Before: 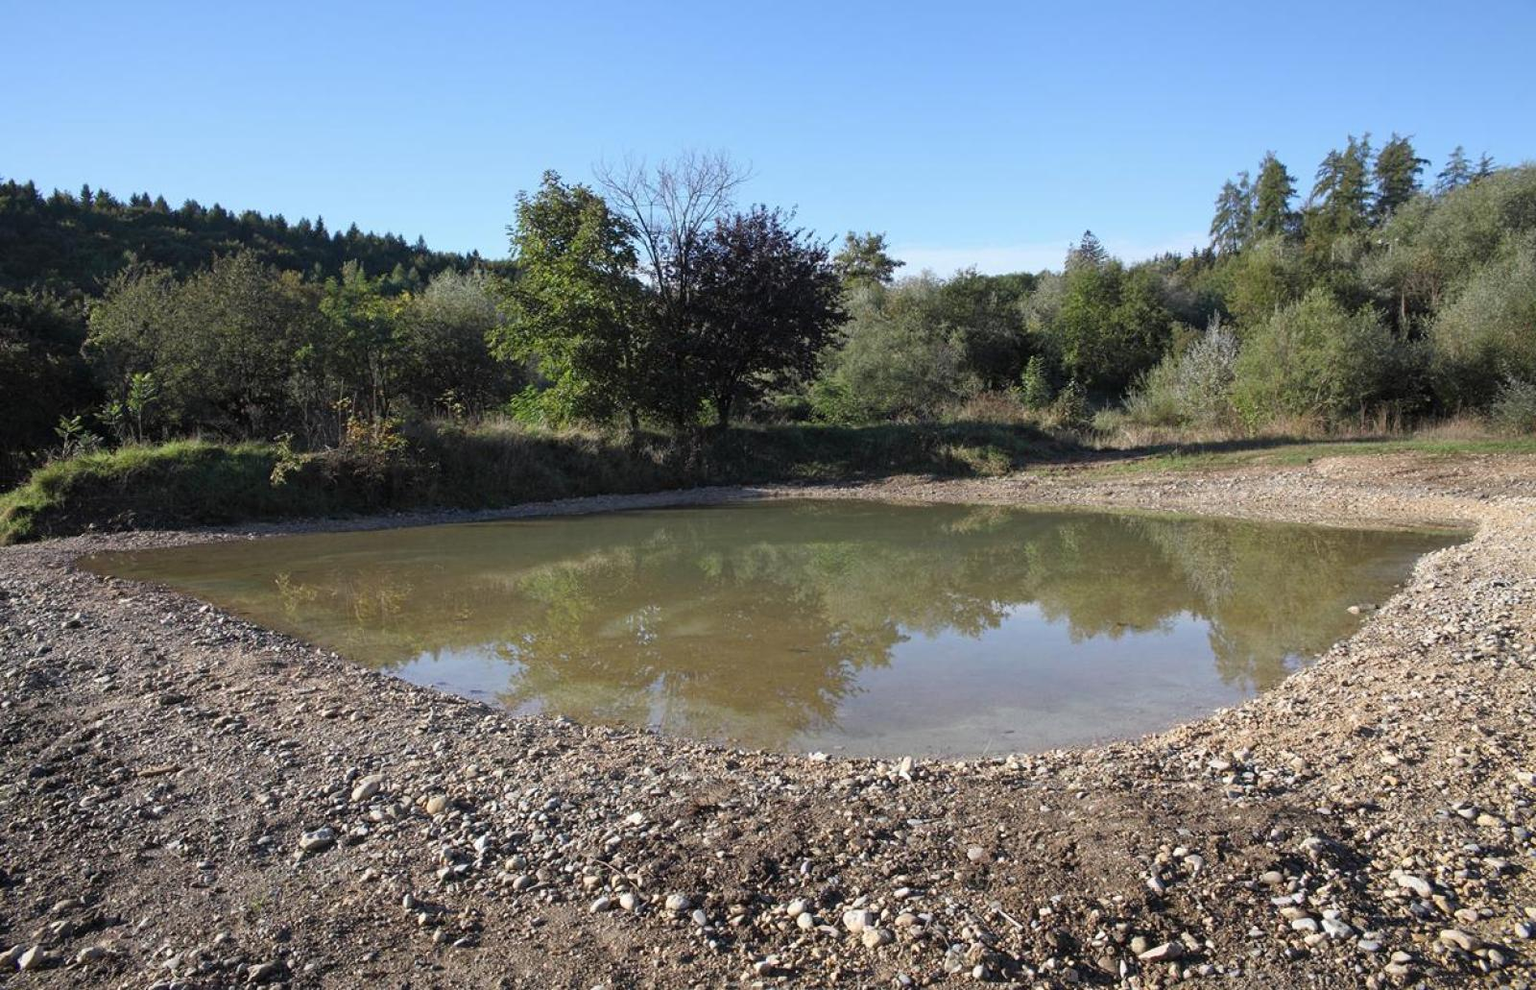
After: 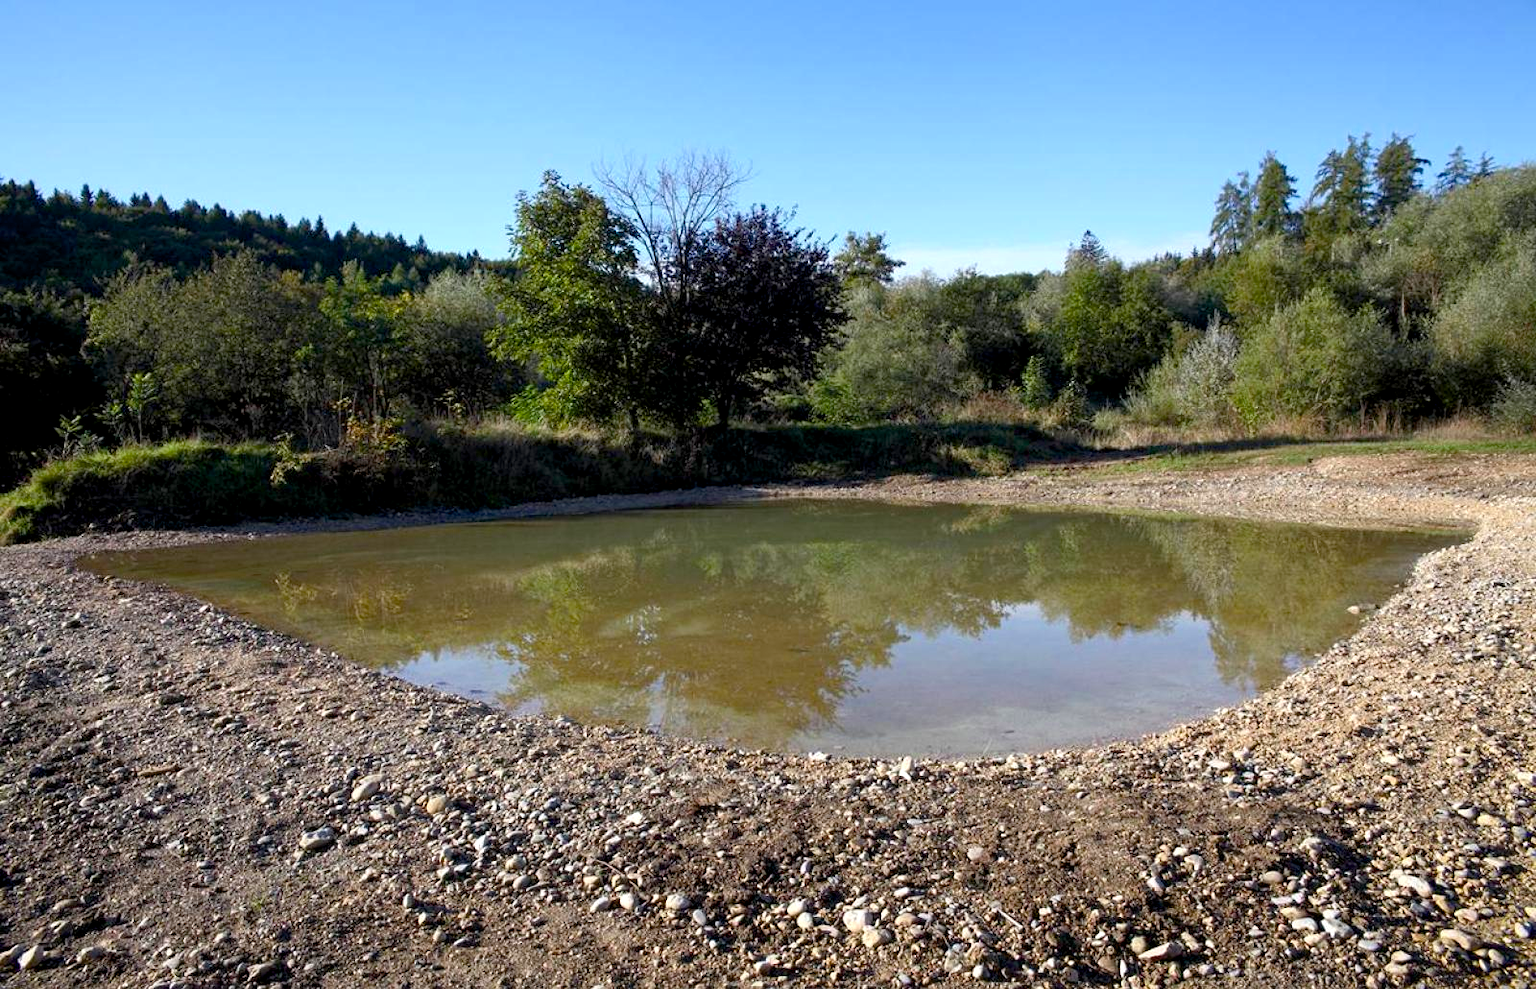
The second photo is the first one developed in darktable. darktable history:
color balance rgb: linear chroma grading › shadows 16%, perceptual saturation grading › global saturation 8%, perceptual saturation grading › shadows 4%, perceptual brilliance grading › global brilliance 2%, perceptual brilliance grading › highlights 8%, perceptual brilliance grading › shadows -4%, global vibrance 16%, saturation formula JzAzBz (2021)
exposure: black level correction 0.009, exposure 0.014 EV, compensate highlight preservation false
